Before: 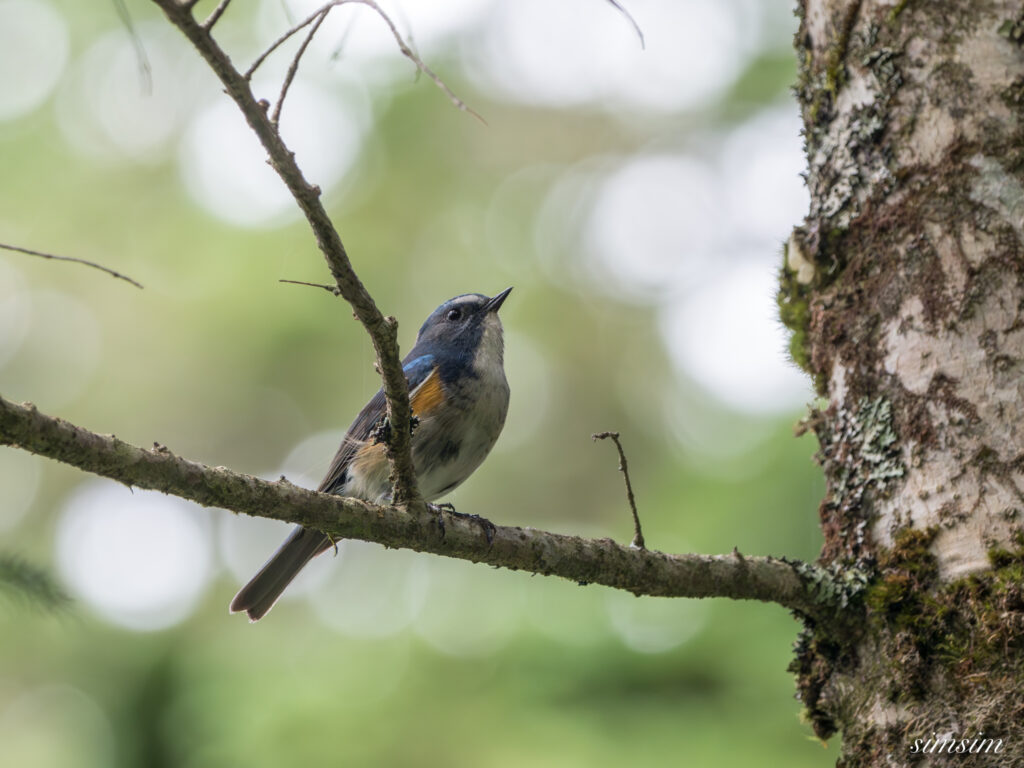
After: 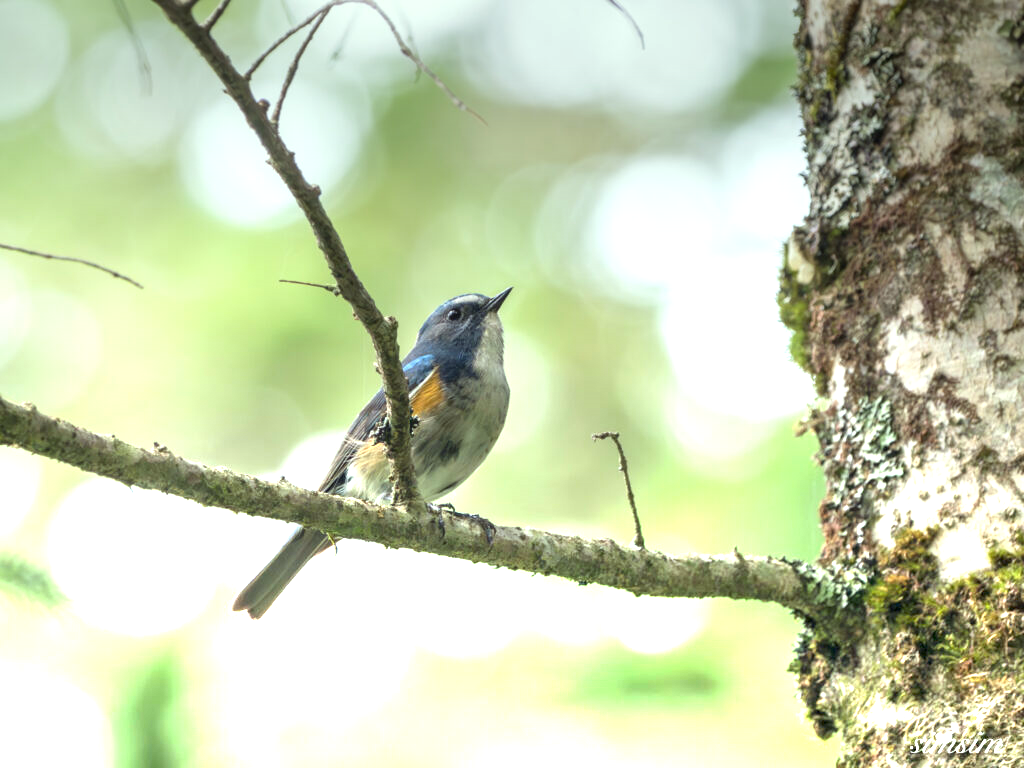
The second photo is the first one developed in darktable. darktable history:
color correction: highlights a* -8, highlights b* 3.1
graduated density: density -3.9 EV
